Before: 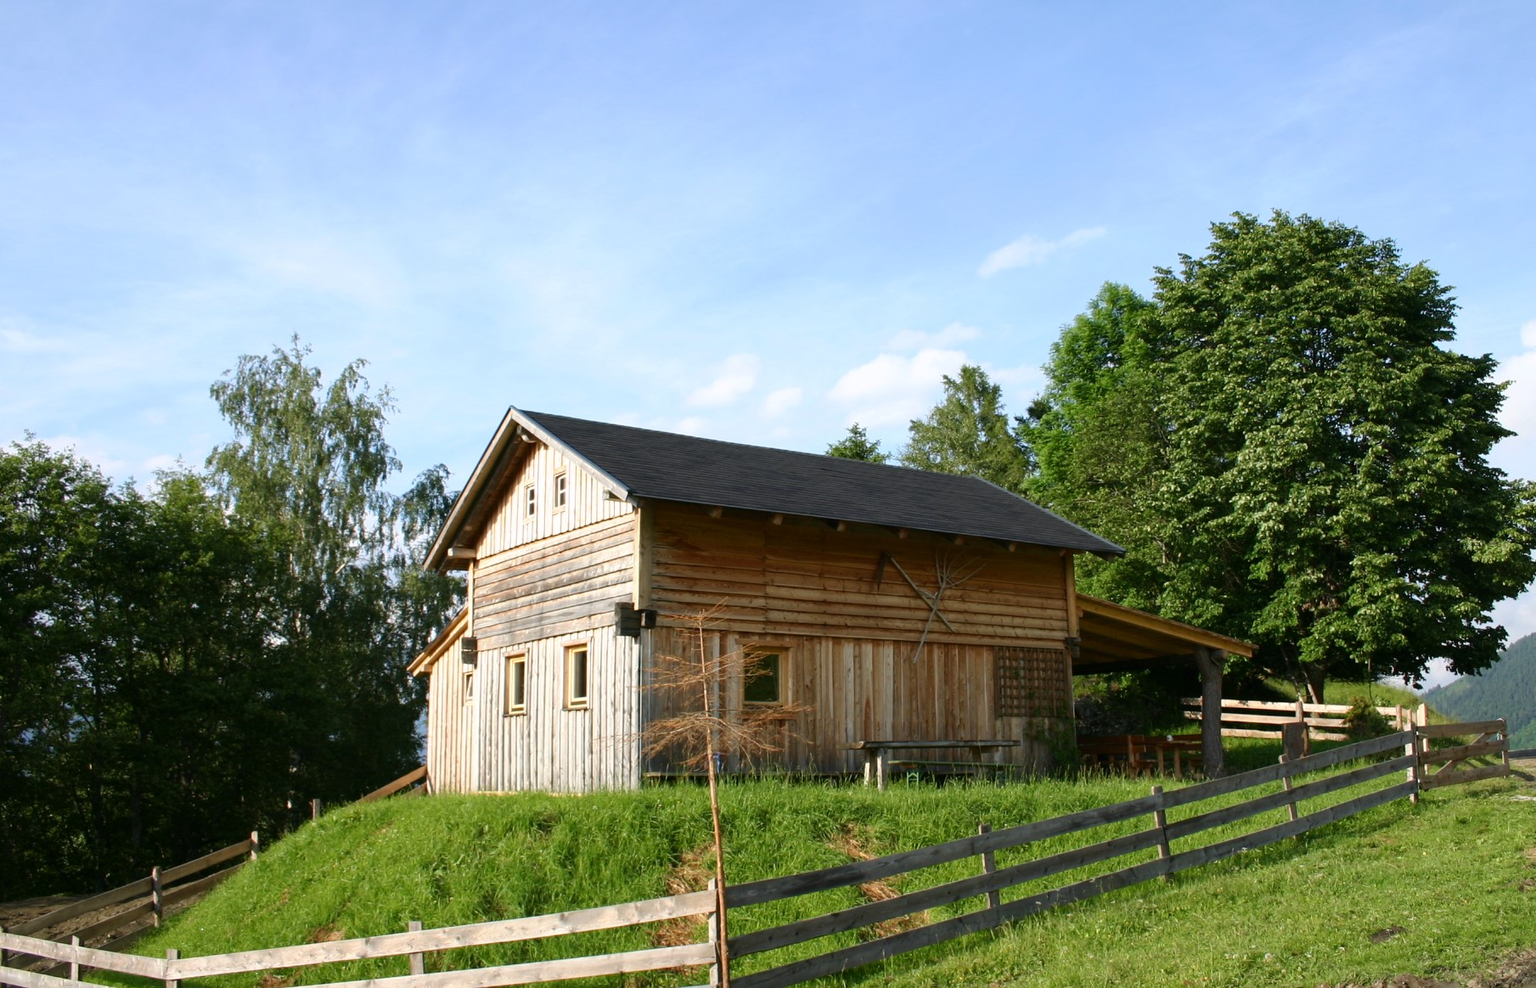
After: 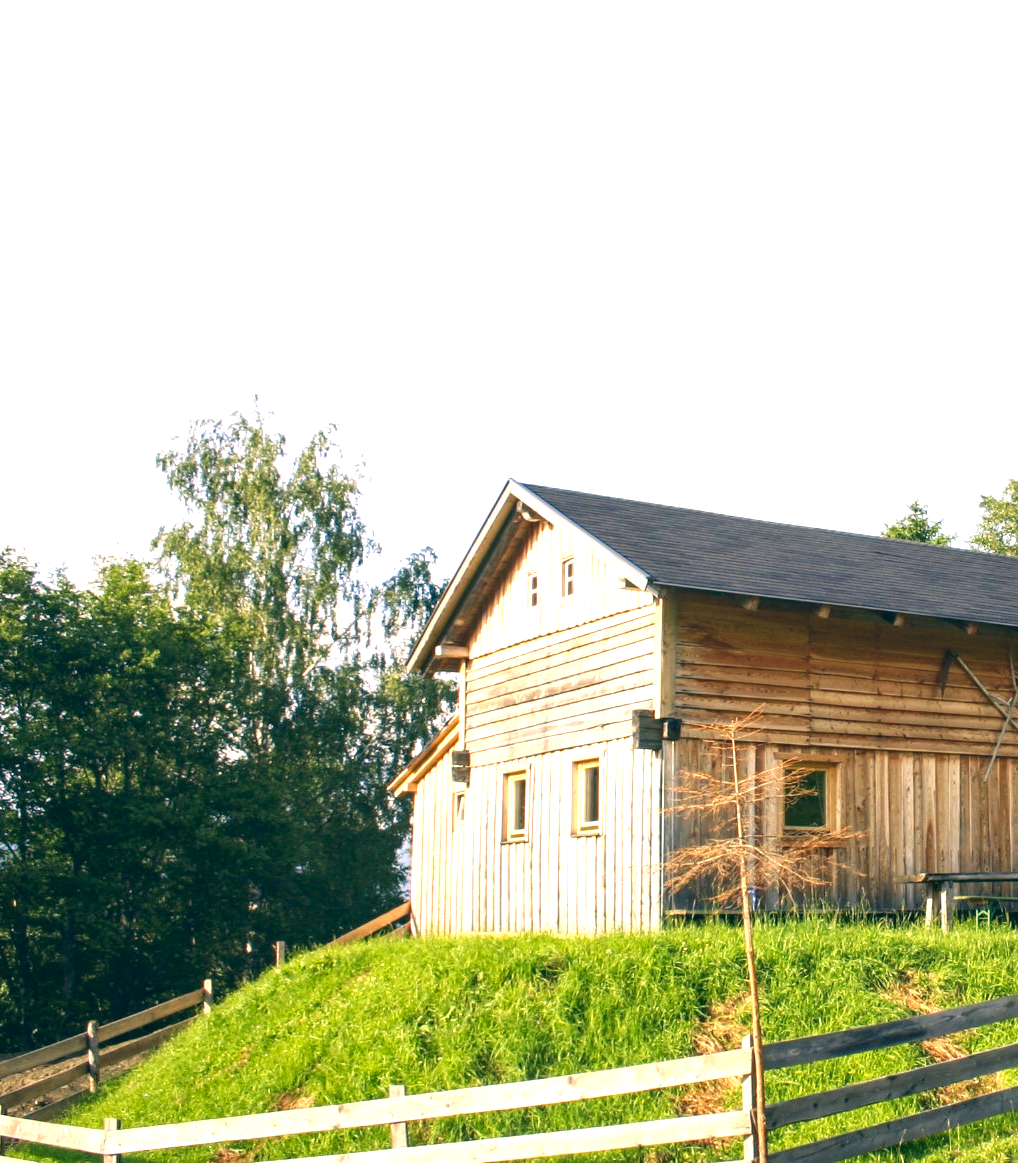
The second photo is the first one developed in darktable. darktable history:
crop: left 5.114%, right 38.589%
local contrast: on, module defaults
exposure: black level correction 0, exposure 1.198 EV, compensate exposure bias true, compensate highlight preservation false
color correction: highlights a* 10.32, highlights b* 14.66, shadows a* -9.59, shadows b* -15.02
